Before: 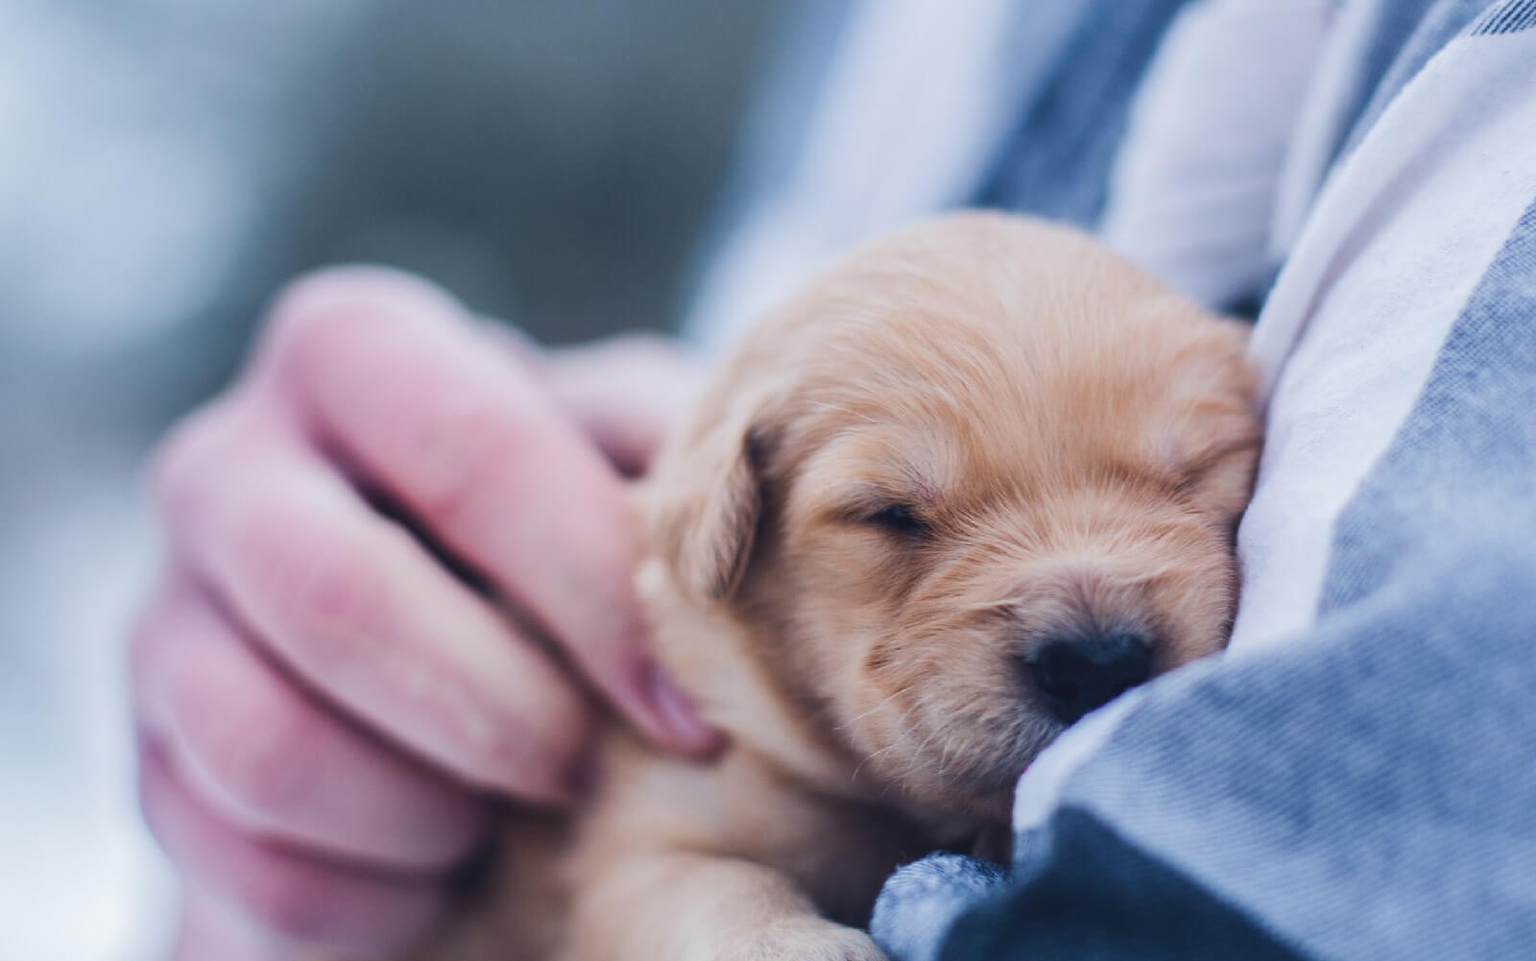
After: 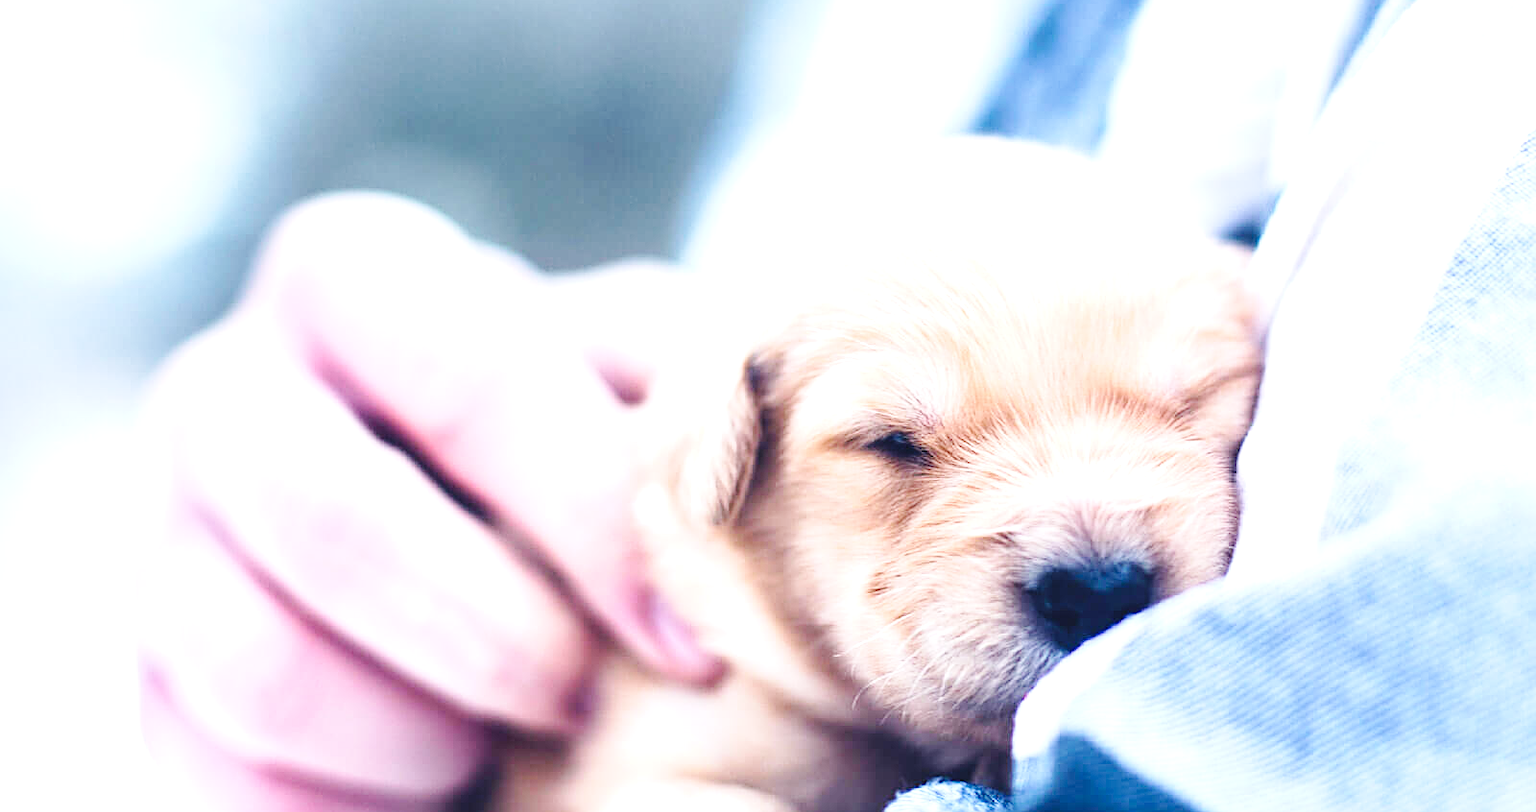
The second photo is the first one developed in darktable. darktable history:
base curve: curves: ch0 [(0, 0) (0.036, 0.025) (0.121, 0.166) (0.206, 0.329) (0.605, 0.79) (1, 1)], preserve colors none
exposure: black level correction 0.001, exposure 1.398 EV, compensate highlight preservation false
crop: top 7.599%, bottom 7.811%
sharpen: amount 0.497
